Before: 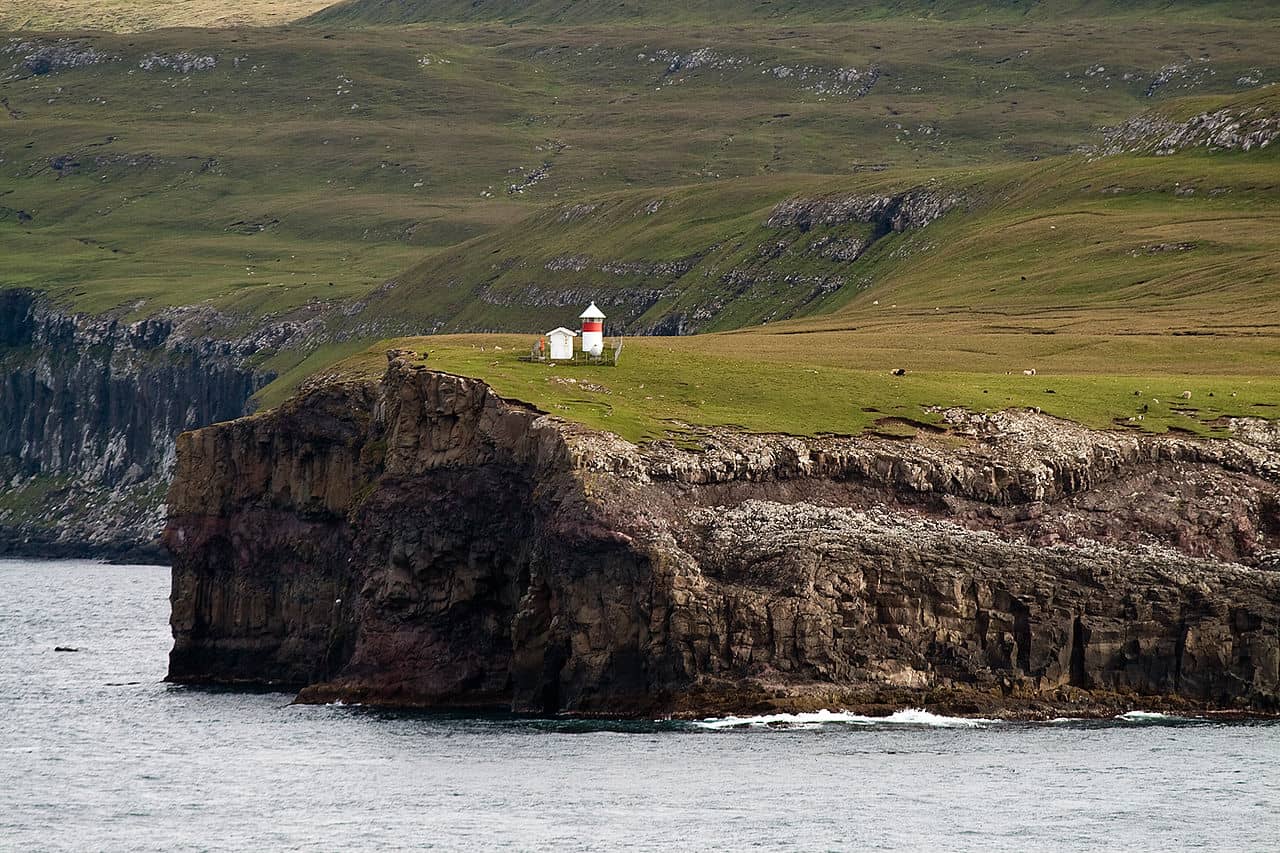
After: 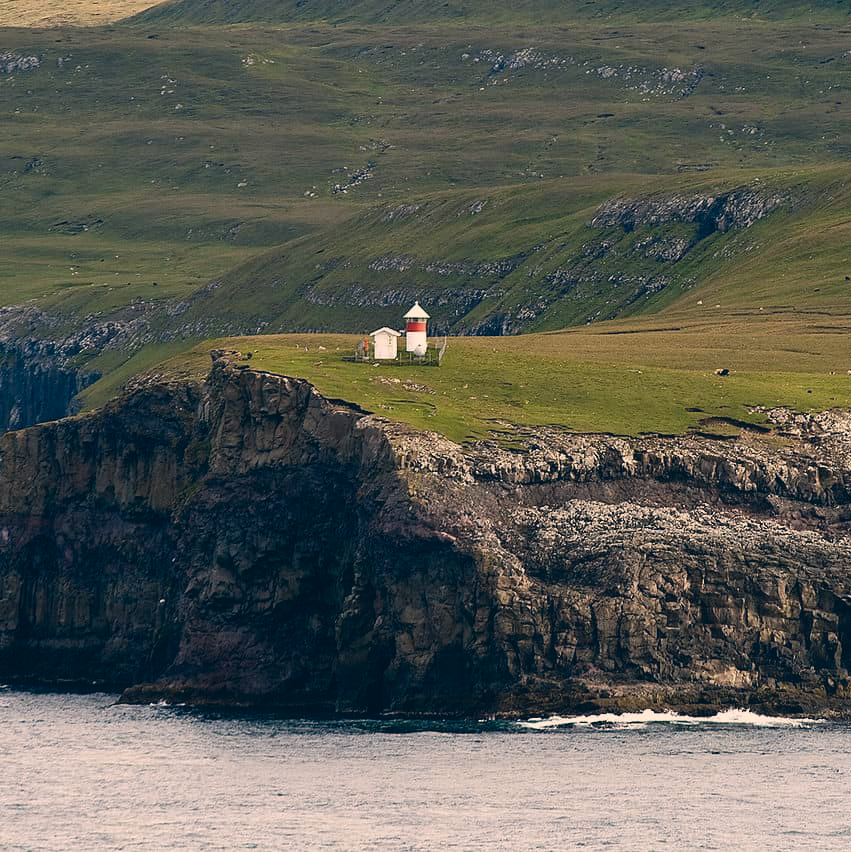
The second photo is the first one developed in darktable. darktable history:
crop and rotate: left 13.797%, right 19.68%
color correction: highlights a* 10.28, highlights b* 14.56, shadows a* -9.85, shadows b* -14.84
contrast brightness saturation: contrast -0.074, brightness -0.035, saturation -0.106
